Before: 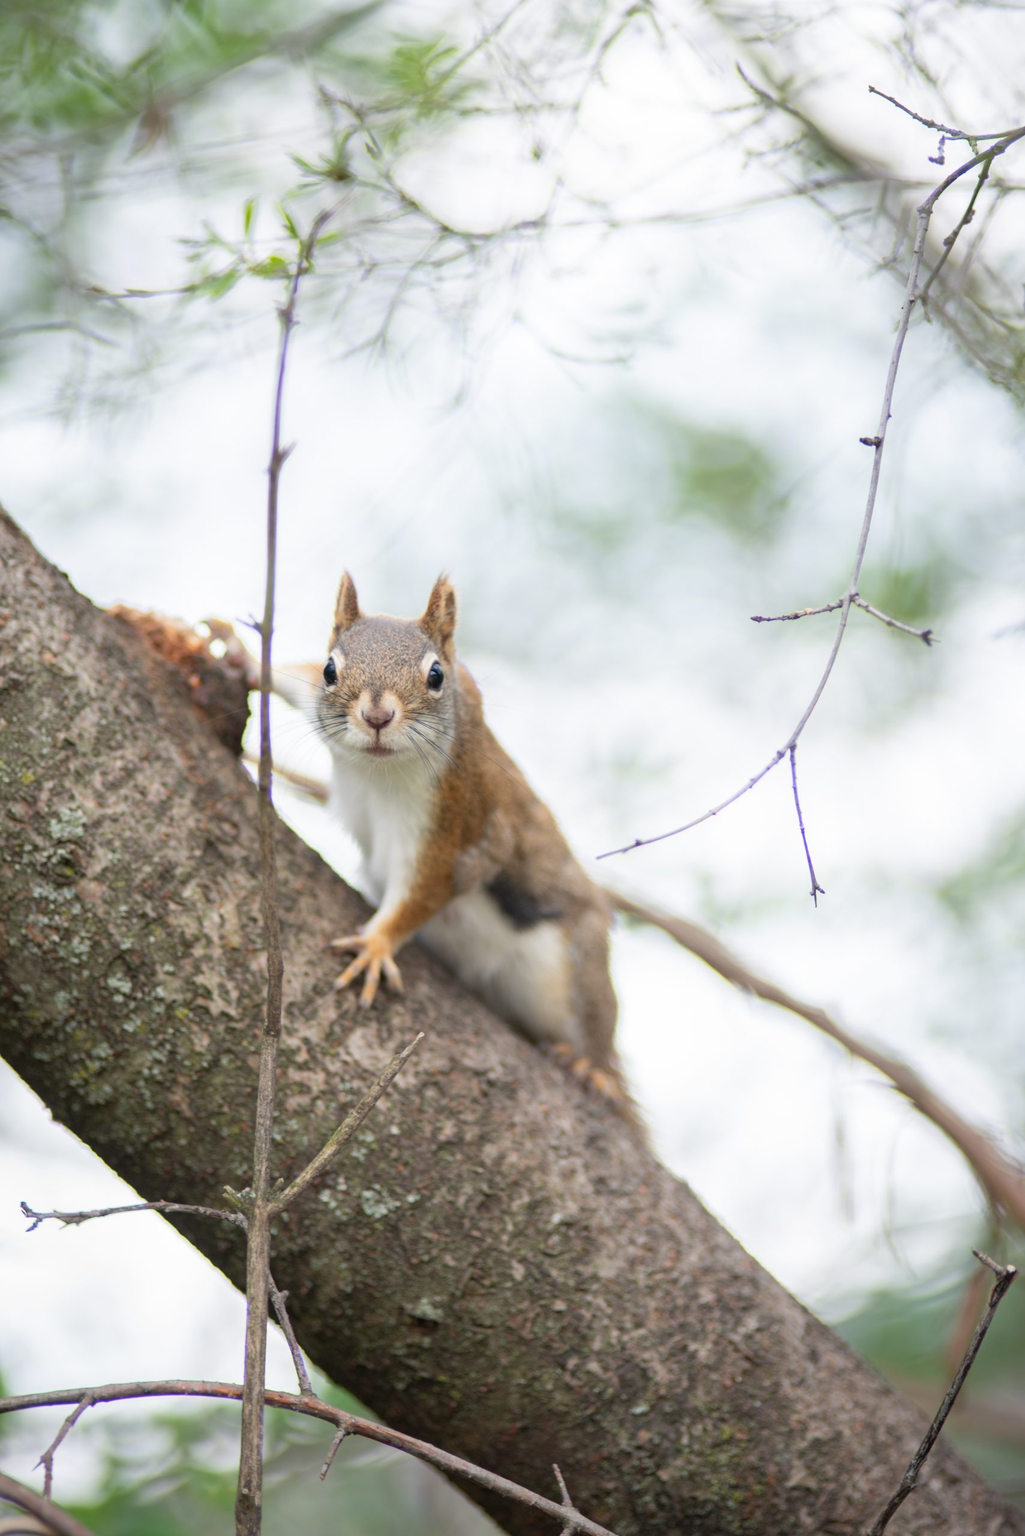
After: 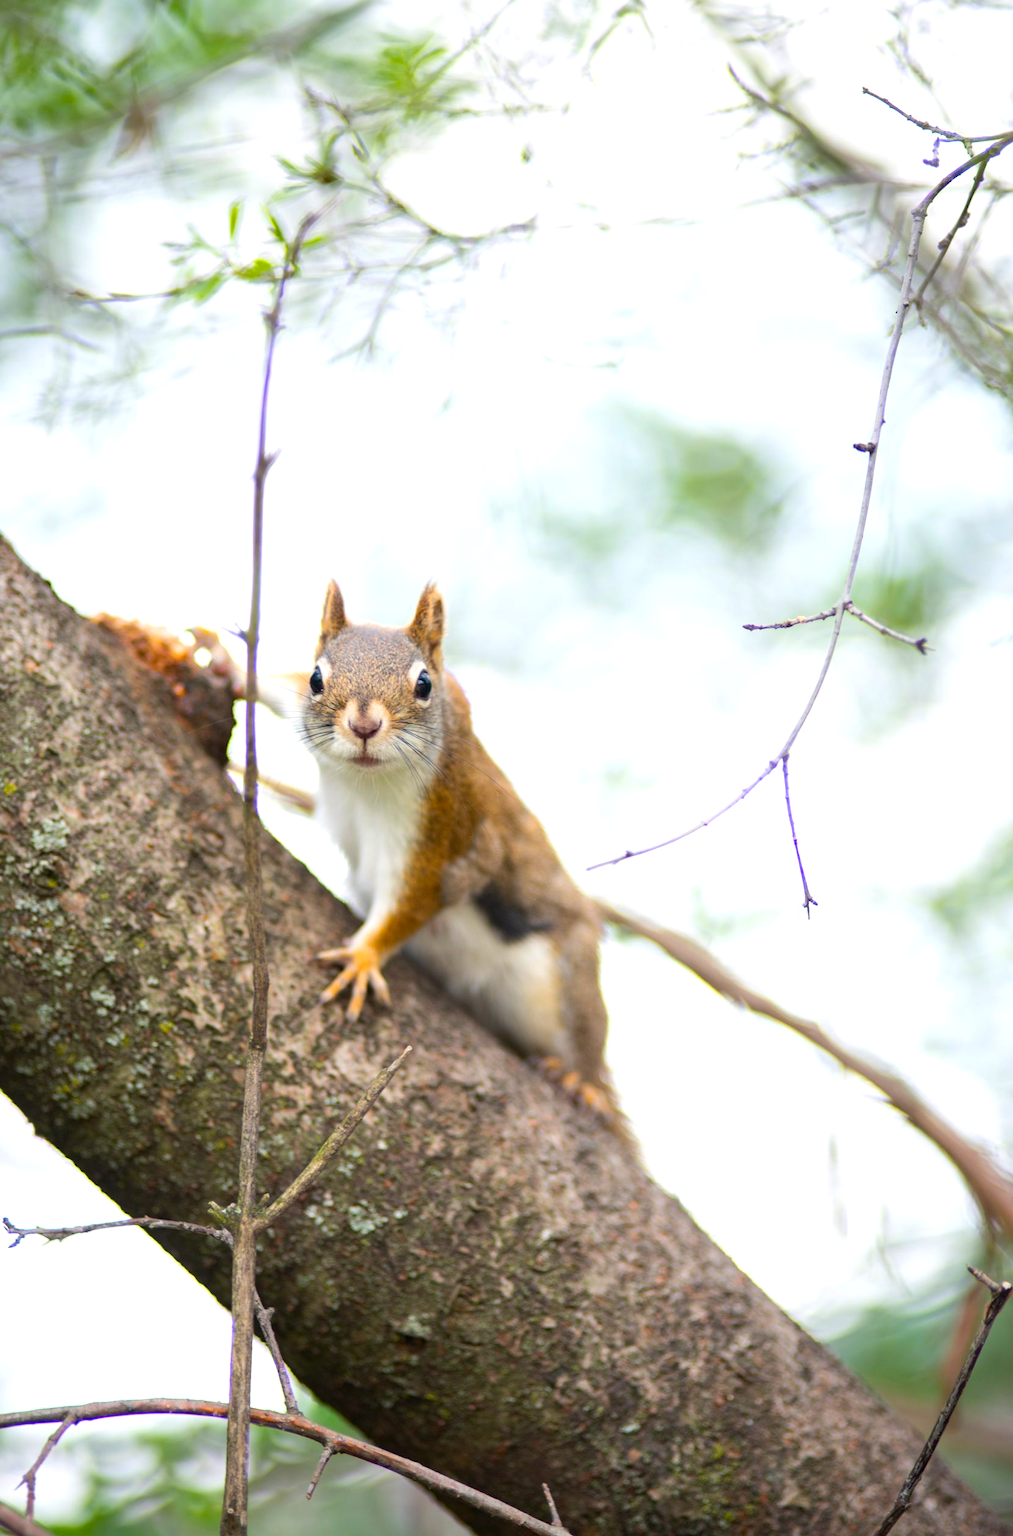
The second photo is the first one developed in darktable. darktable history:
crop and rotate: left 1.774%, right 0.633%, bottom 1.28%
color balance rgb: linear chroma grading › global chroma 15%, perceptual saturation grading › global saturation 30%
tone equalizer: -8 EV -0.417 EV, -7 EV -0.389 EV, -6 EV -0.333 EV, -5 EV -0.222 EV, -3 EV 0.222 EV, -2 EV 0.333 EV, -1 EV 0.389 EV, +0 EV 0.417 EV, edges refinement/feathering 500, mask exposure compensation -1.57 EV, preserve details no
